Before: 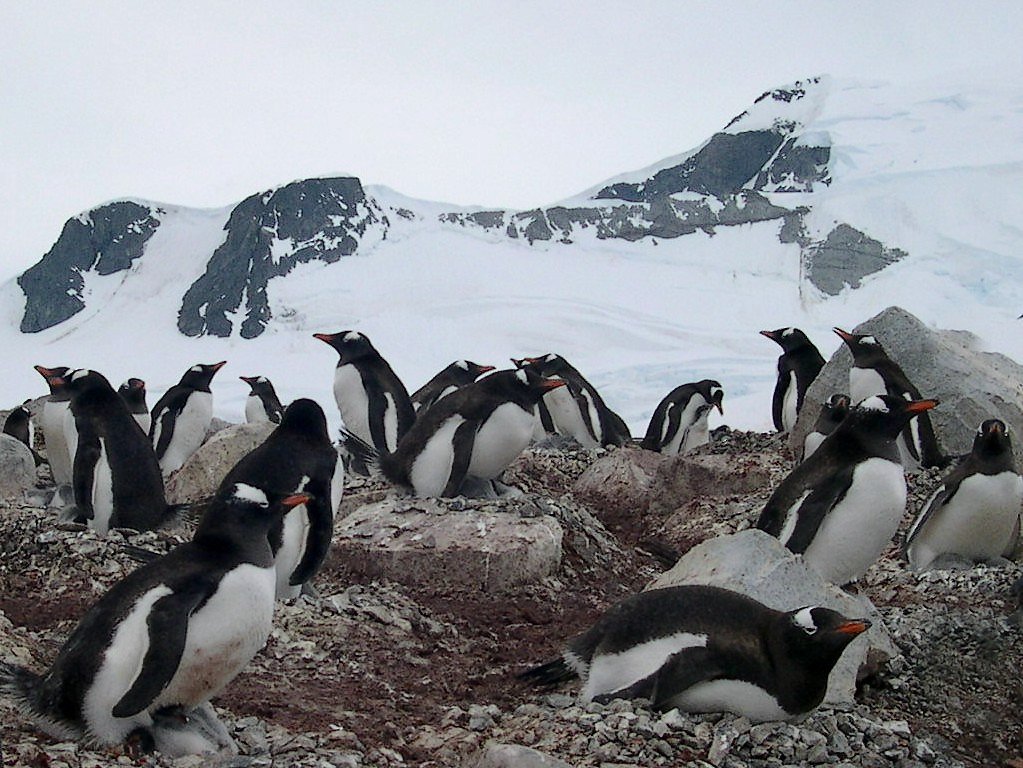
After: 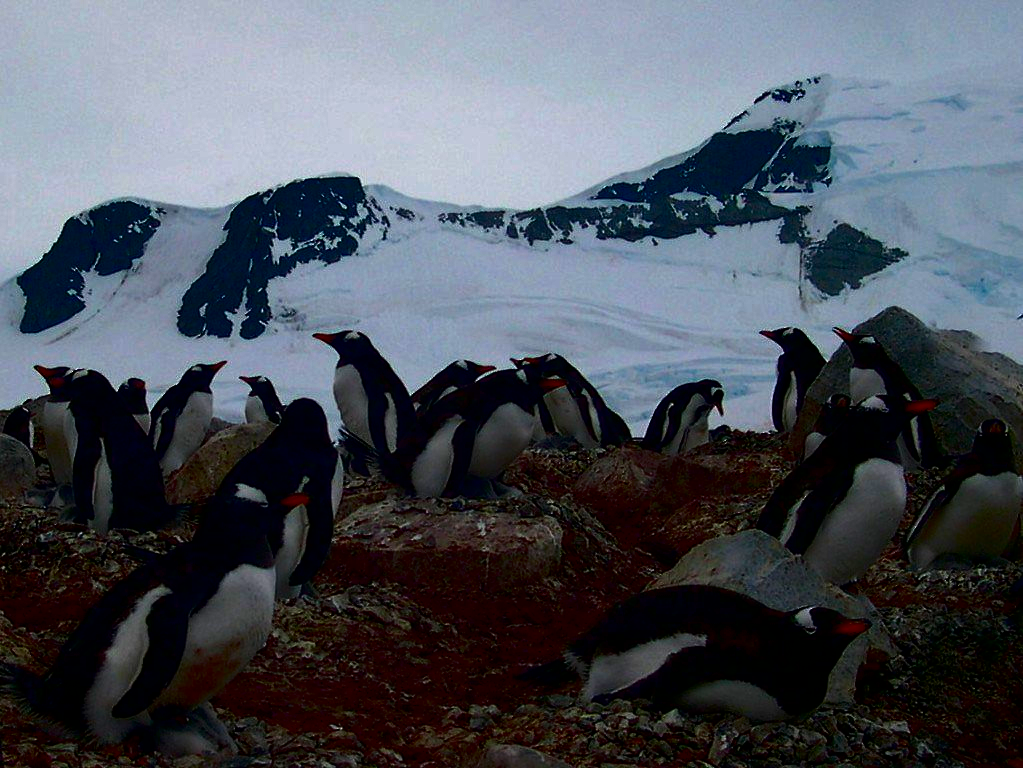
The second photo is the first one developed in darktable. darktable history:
contrast brightness saturation: brightness -1, saturation 1
rgb curve: curves: ch0 [(0, 0) (0.136, 0.078) (0.262, 0.245) (0.414, 0.42) (1, 1)], compensate middle gray true, preserve colors basic power
